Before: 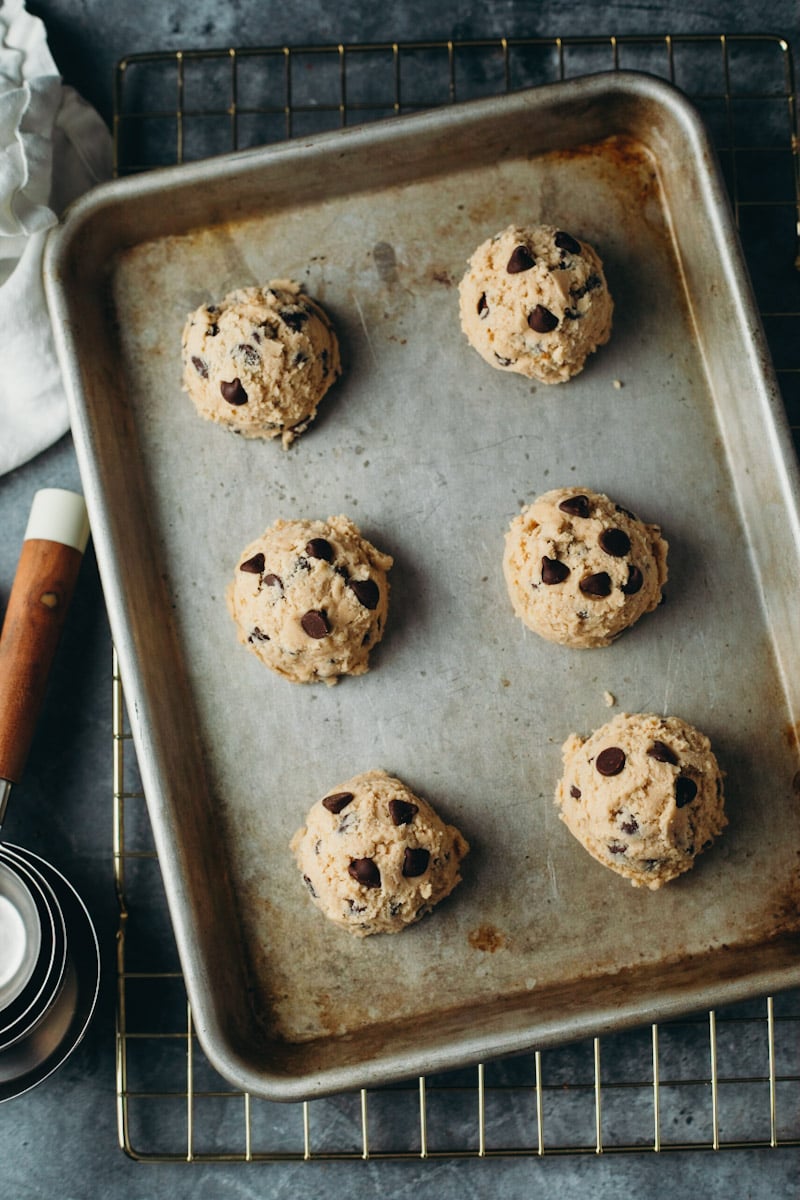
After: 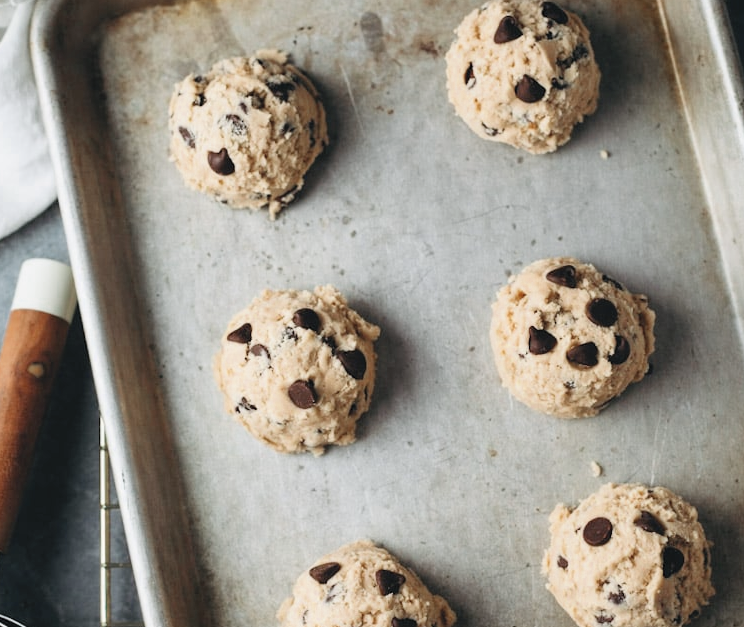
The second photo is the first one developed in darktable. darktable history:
crop: left 1.744%, top 19.225%, right 5.069%, bottom 28.357%
contrast brightness saturation: contrast 0.14, brightness 0.21
color zones: curves: ch0 [(0, 0.5) (0.125, 0.4) (0.25, 0.5) (0.375, 0.4) (0.5, 0.4) (0.625, 0.35) (0.75, 0.35) (0.875, 0.5)]; ch1 [(0, 0.35) (0.125, 0.45) (0.25, 0.35) (0.375, 0.35) (0.5, 0.35) (0.625, 0.35) (0.75, 0.45) (0.875, 0.35)]; ch2 [(0, 0.6) (0.125, 0.5) (0.25, 0.5) (0.375, 0.6) (0.5, 0.6) (0.625, 0.5) (0.75, 0.5) (0.875, 0.5)]
white balance: red 1.004, blue 1.024
